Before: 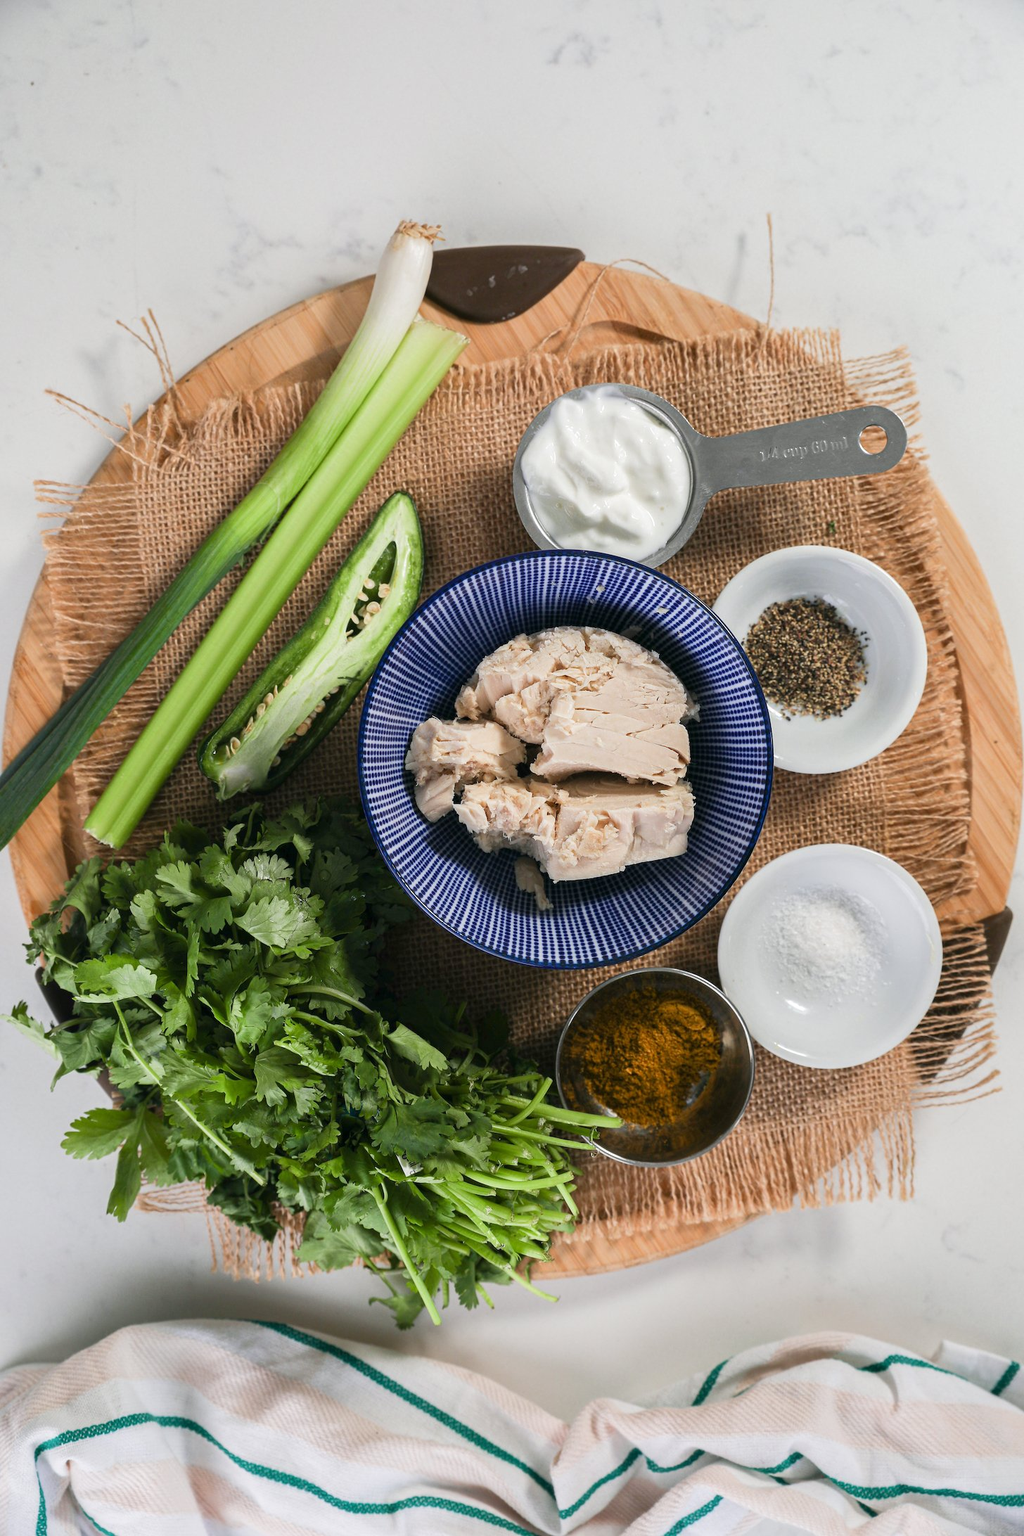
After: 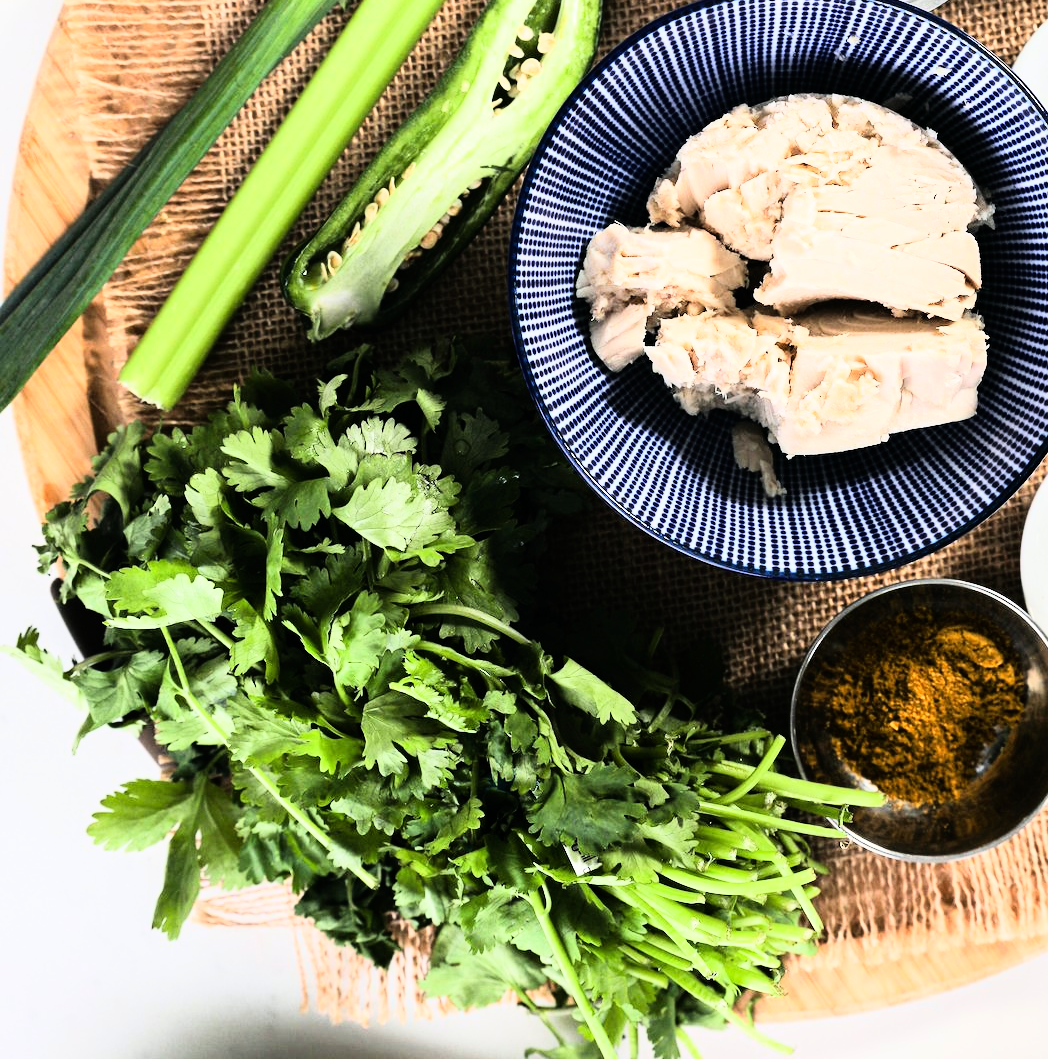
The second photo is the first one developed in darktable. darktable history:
rgb curve: curves: ch0 [(0, 0) (0.21, 0.15) (0.24, 0.21) (0.5, 0.75) (0.75, 0.96) (0.89, 0.99) (1, 1)]; ch1 [(0, 0.02) (0.21, 0.13) (0.25, 0.2) (0.5, 0.67) (0.75, 0.9) (0.89, 0.97) (1, 1)]; ch2 [(0, 0.02) (0.21, 0.13) (0.25, 0.2) (0.5, 0.67) (0.75, 0.9) (0.89, 0.97) (1, 1)], compensate middle gray true
crop: top 36.498%, right 27.964%, bottom 14.995%
